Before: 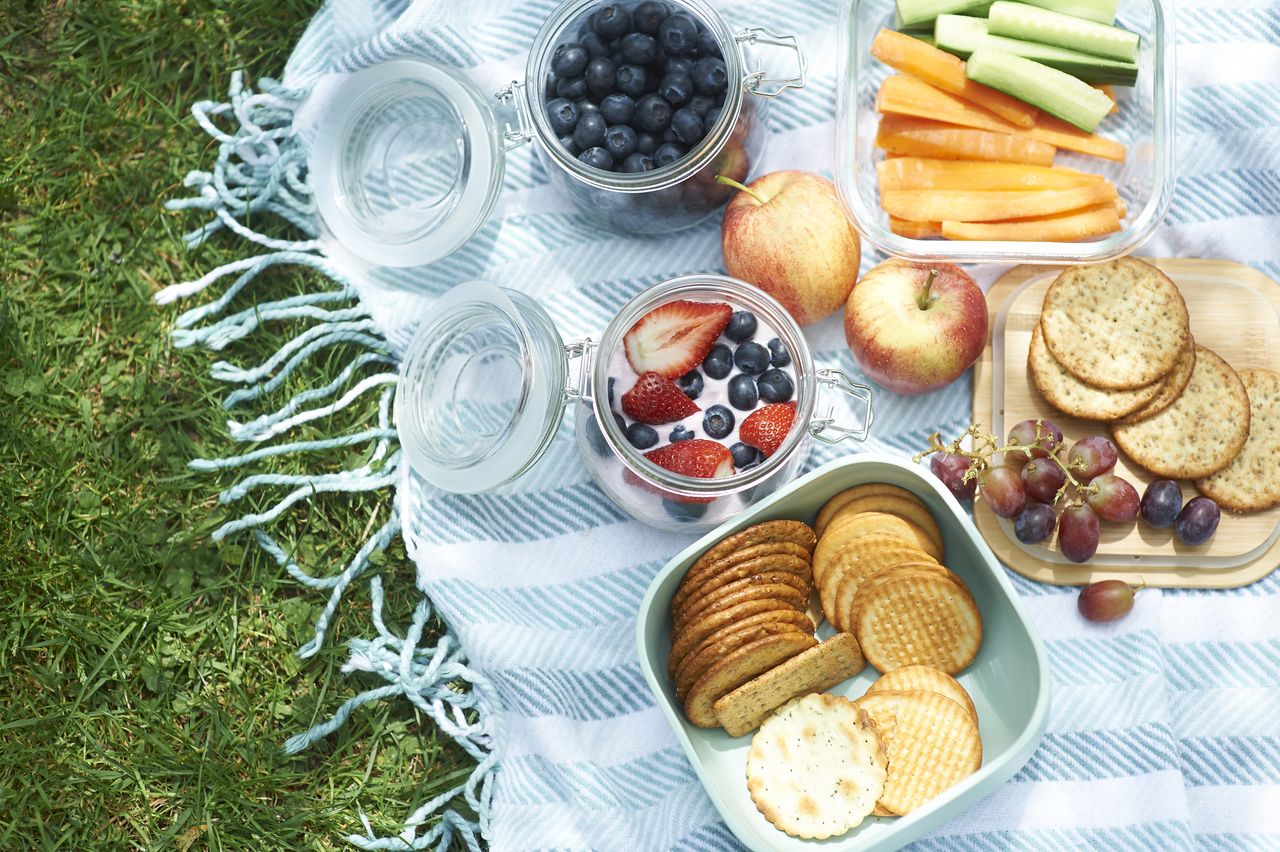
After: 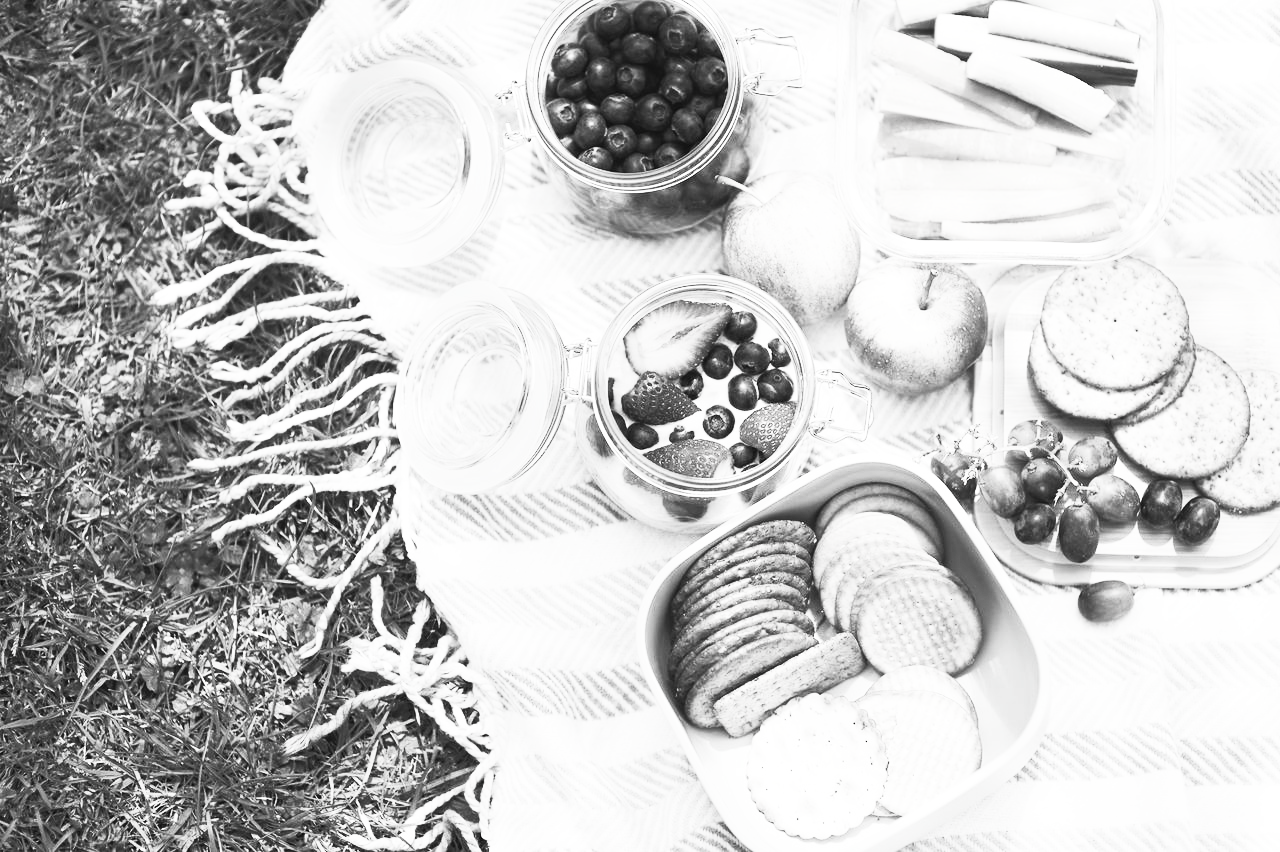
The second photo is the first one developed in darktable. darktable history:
contrast brightness saturation: contrast 0.546, brightness 0.487, saturation -0.996
